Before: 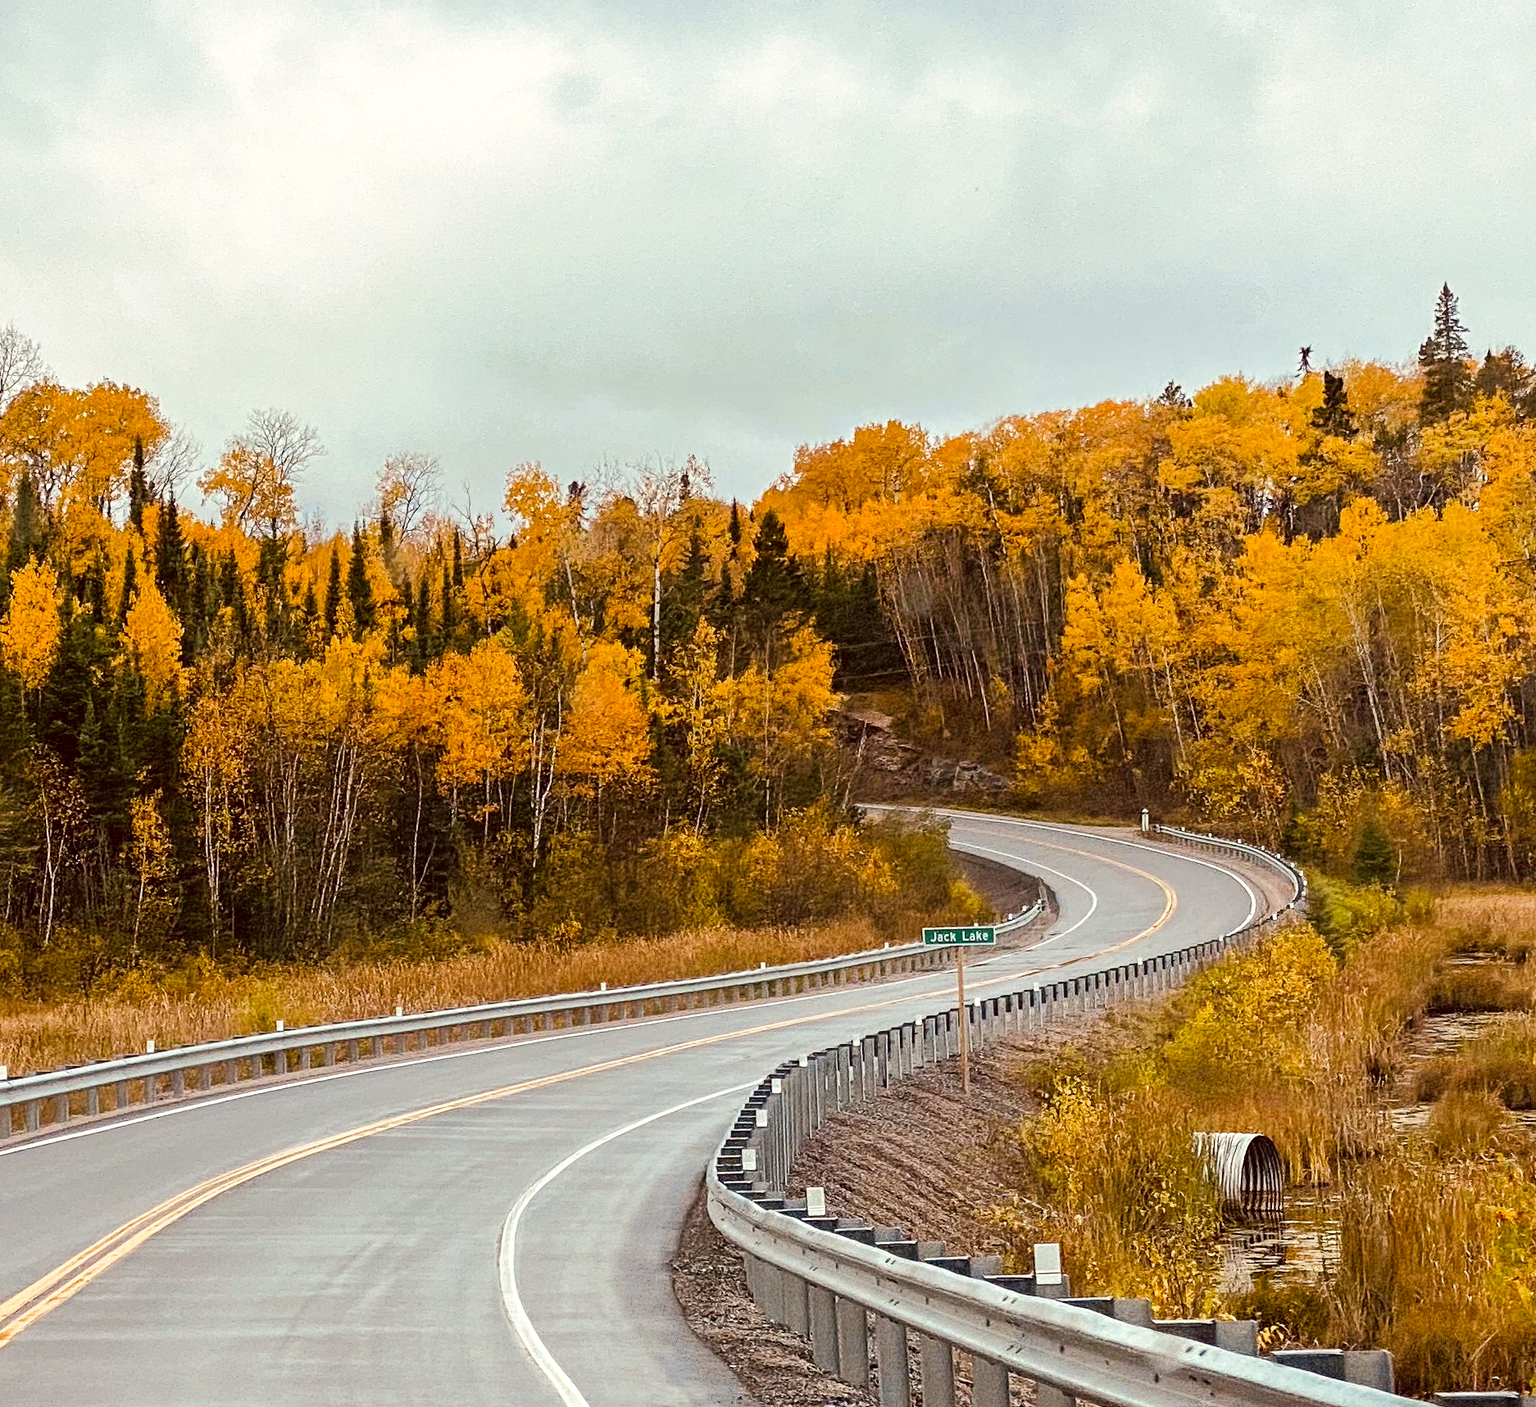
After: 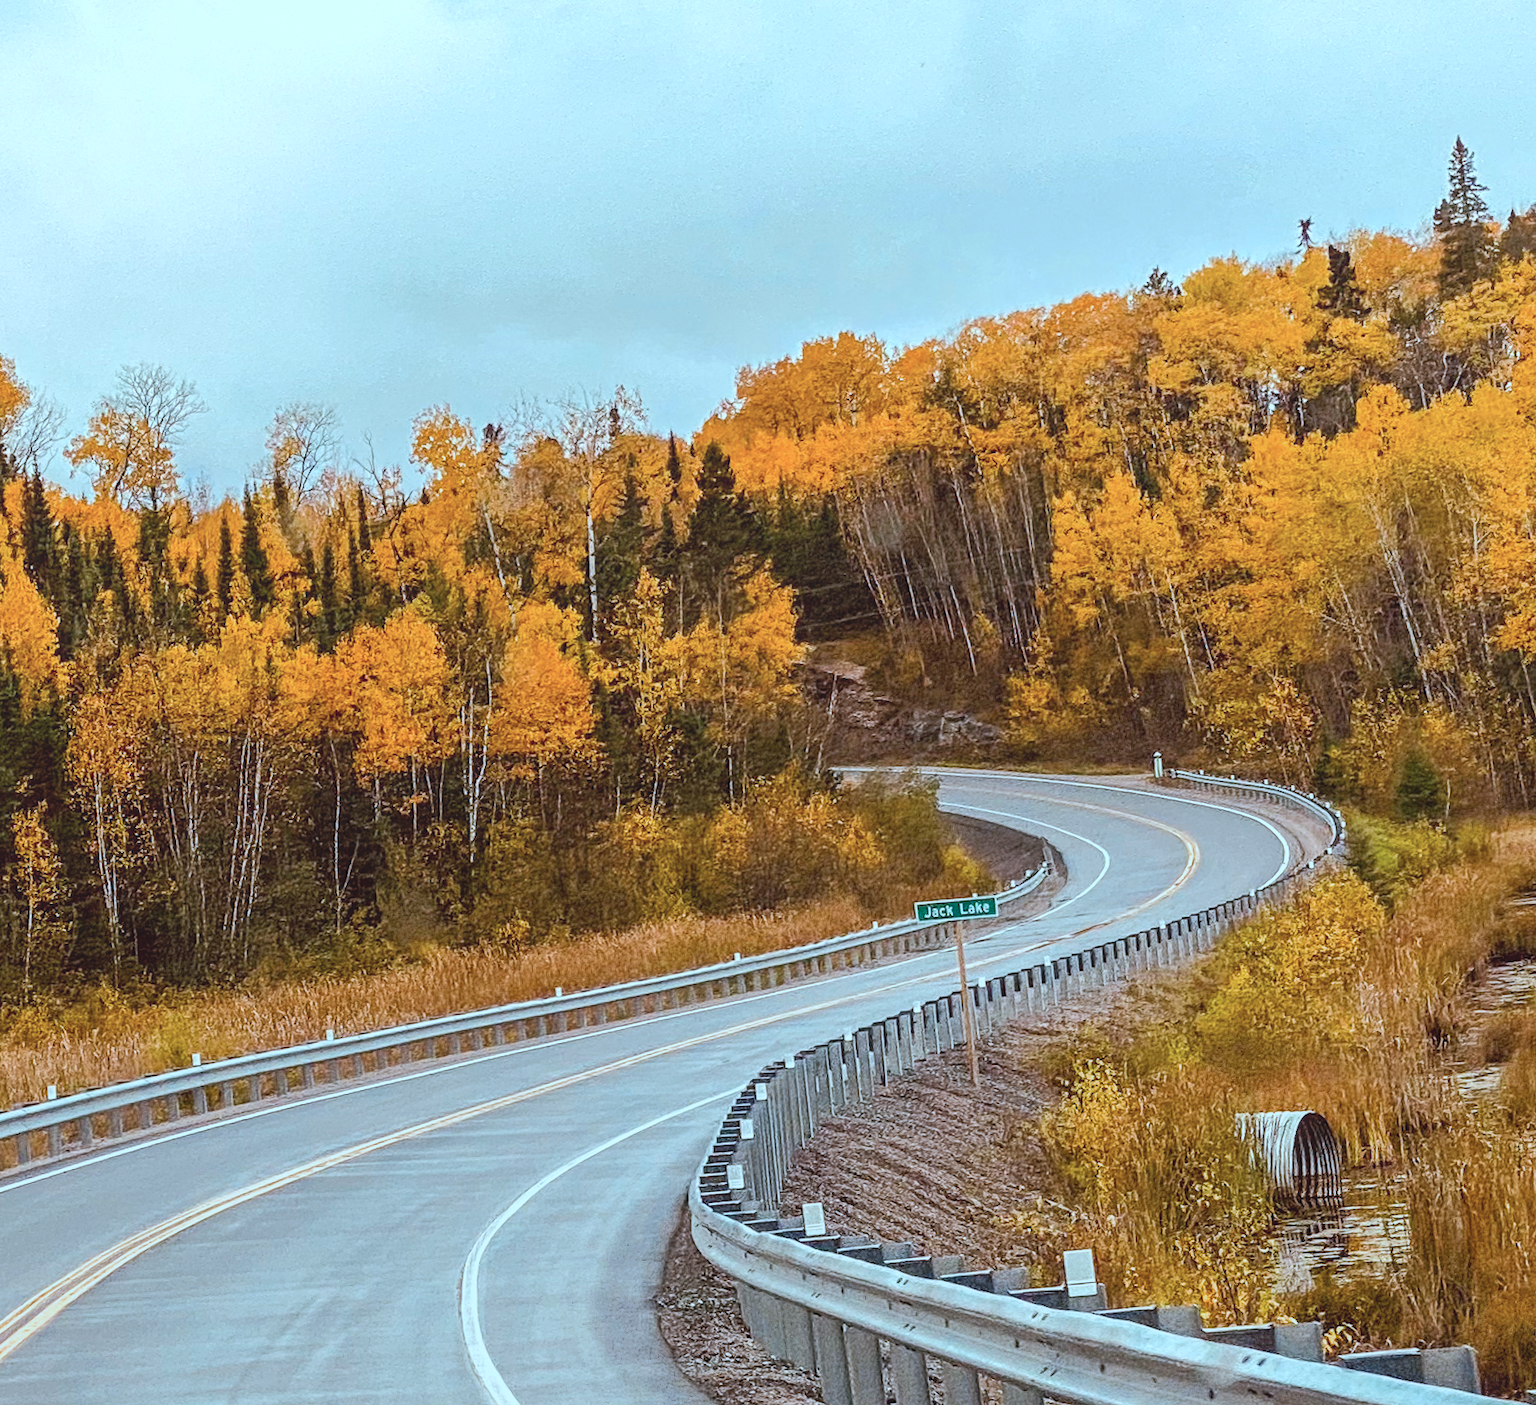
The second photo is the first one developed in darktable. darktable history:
crop and rotate: angle 3.66°, left 5.558%, top 5.702%
color correction: highlights a* -9.74, highlights b* -21
local contrast: highlights 48%, shadows 7%, detail 99%
